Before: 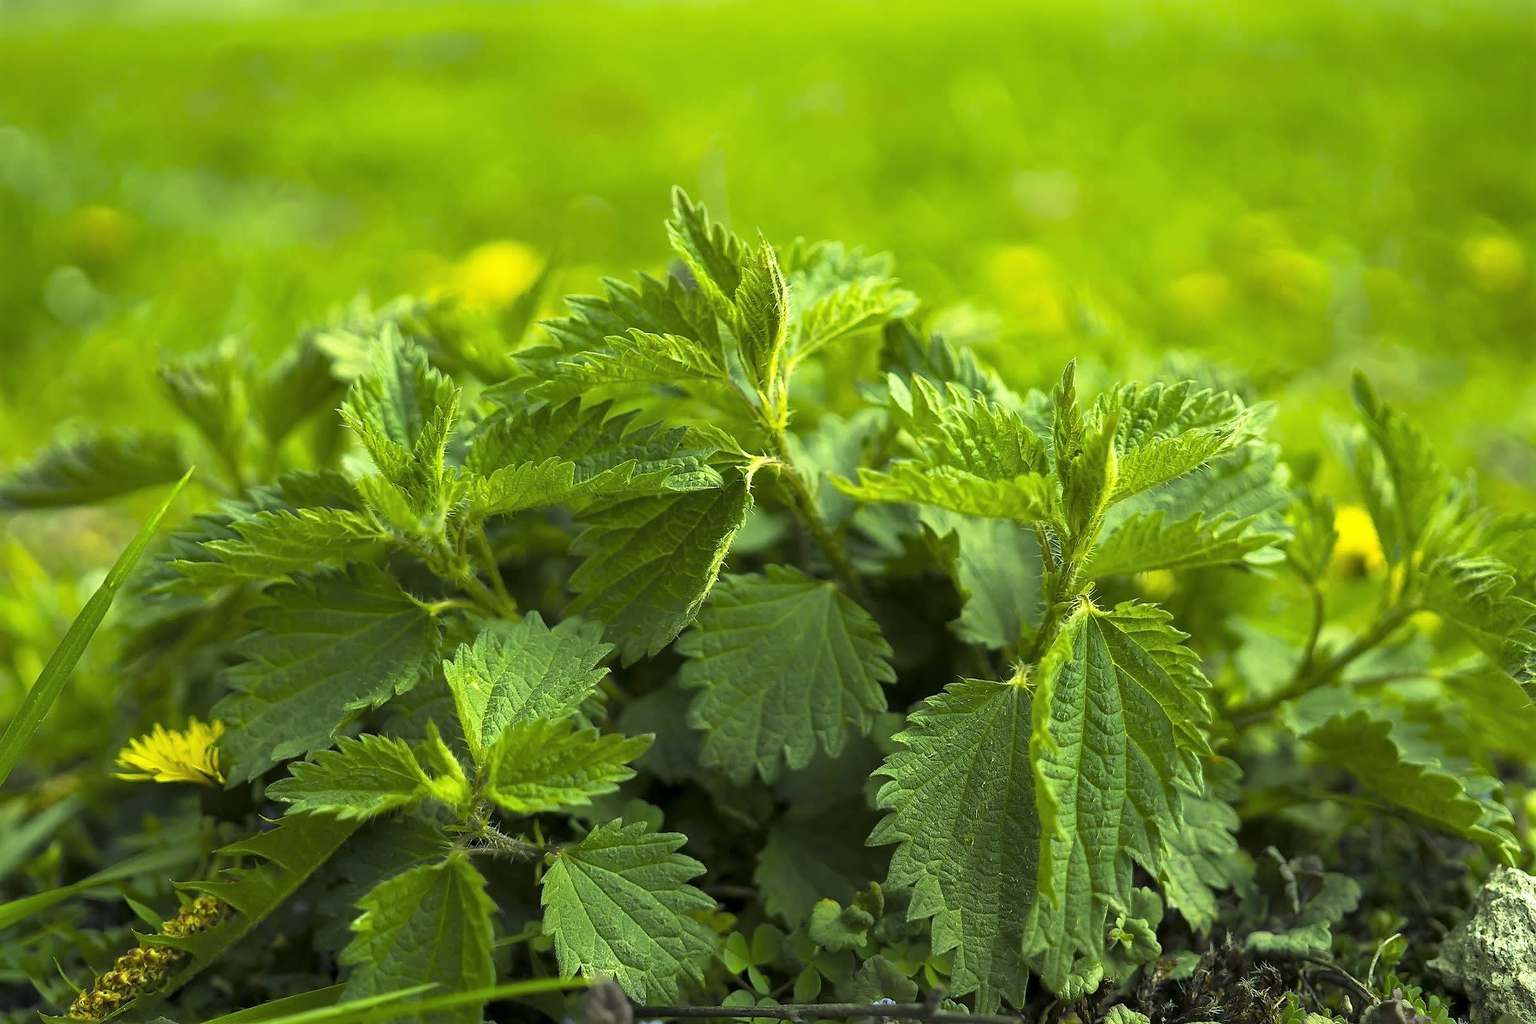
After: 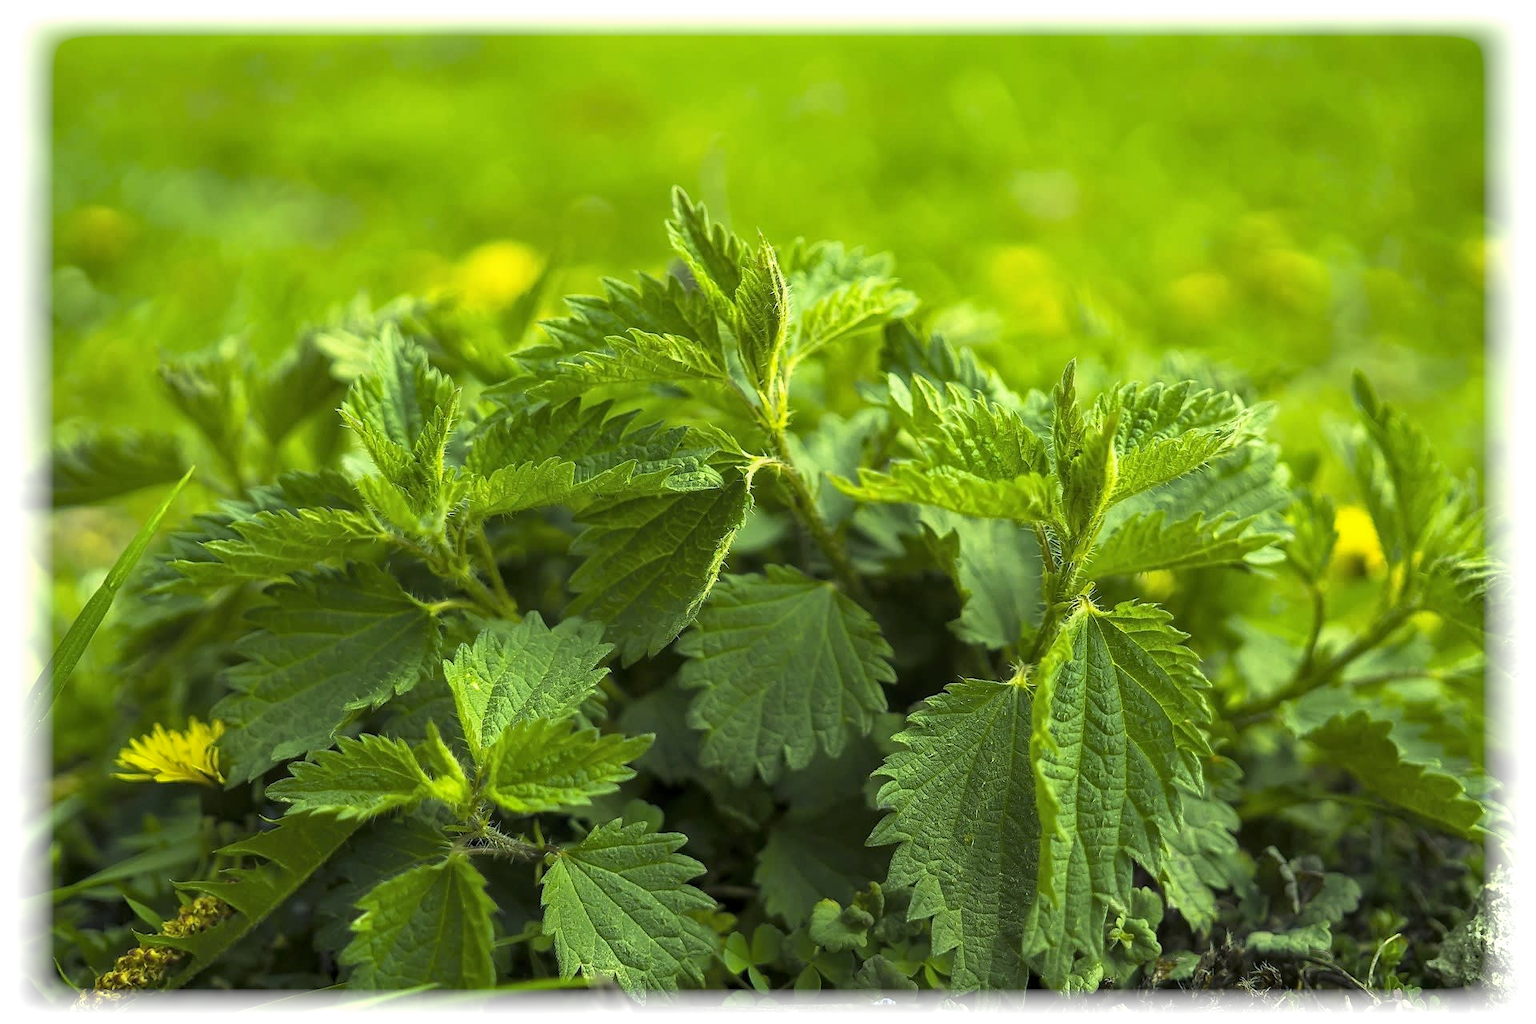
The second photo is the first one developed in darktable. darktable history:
rotate and perspective: crop left 0, crop top 0
vignetting: fall-off start 93%, fall-off radius 5%, brightness 1, saturation -0.49, automatic ratio true, width/height ratio 1.332, shape 0.04, unbound false
local contrast: detail 110%
